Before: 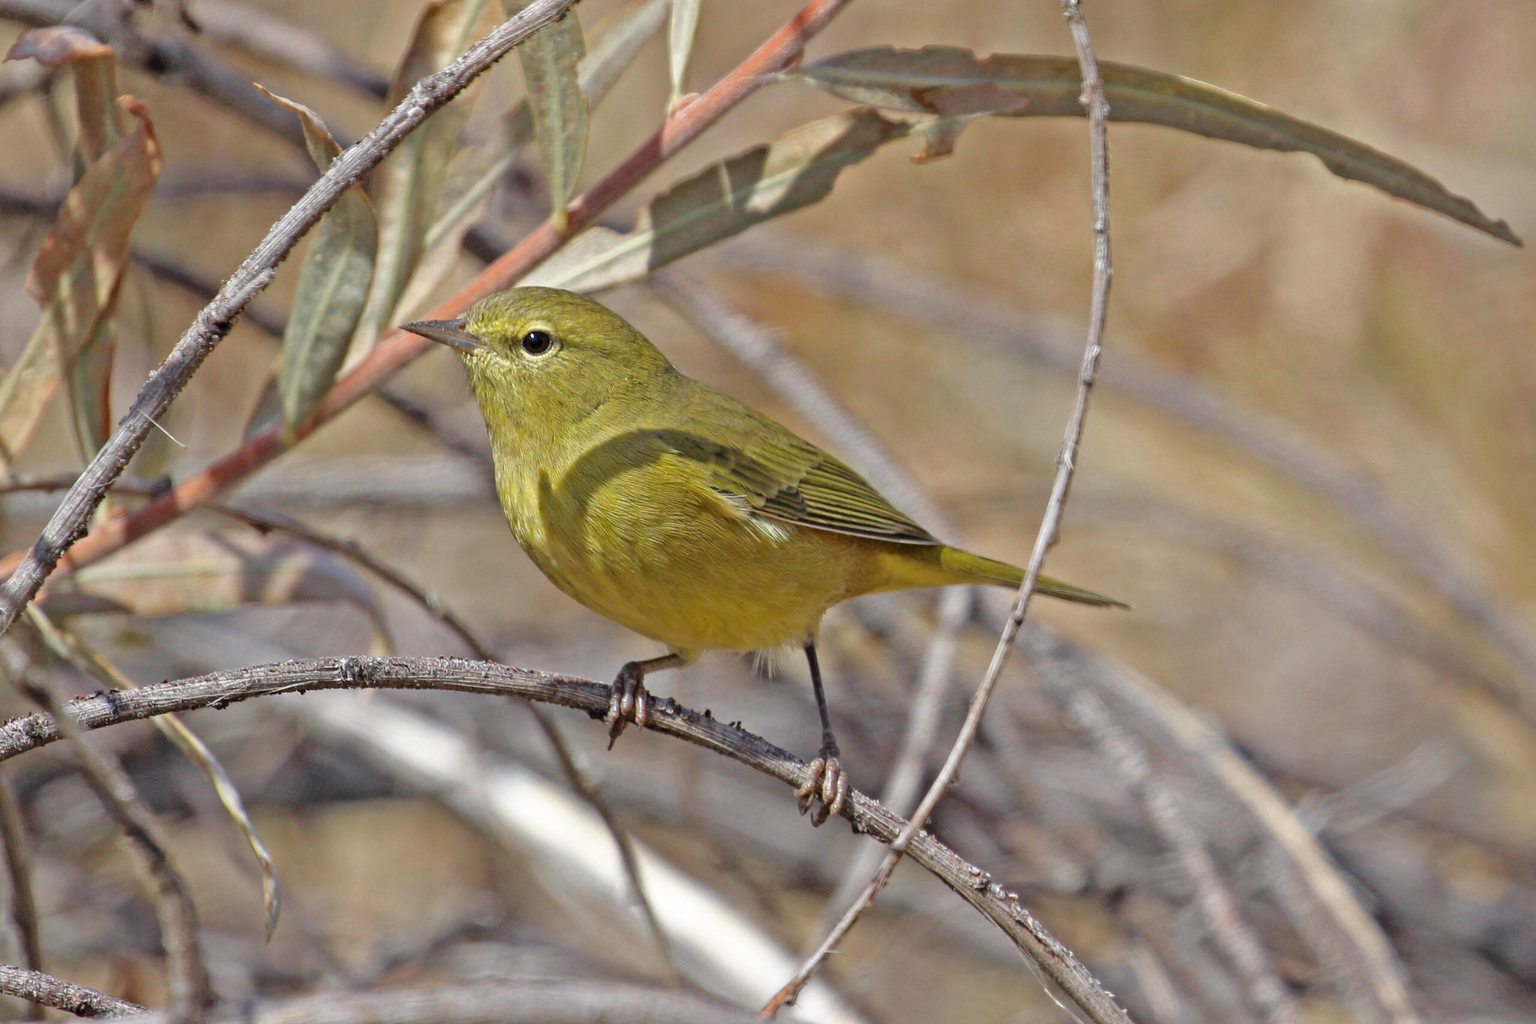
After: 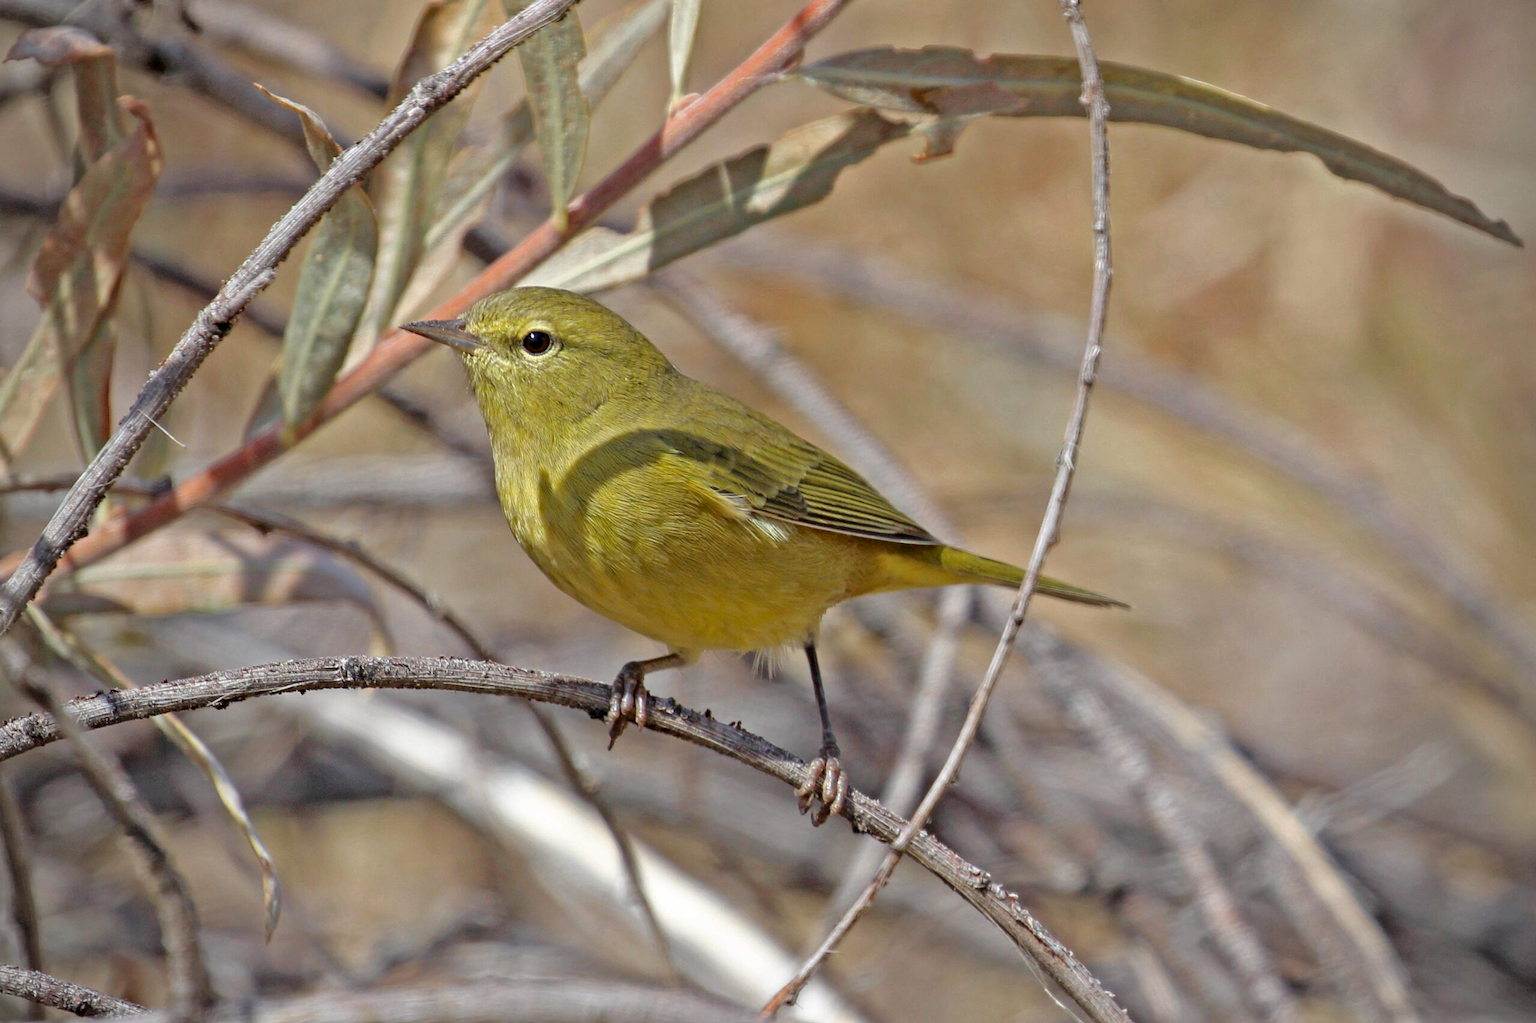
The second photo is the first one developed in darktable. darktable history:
vignetting: fall-off radius 62.8%, unbound false
exposure: black level correction 0.005, exposure 0.004 EV, compensate highlight preservation false
